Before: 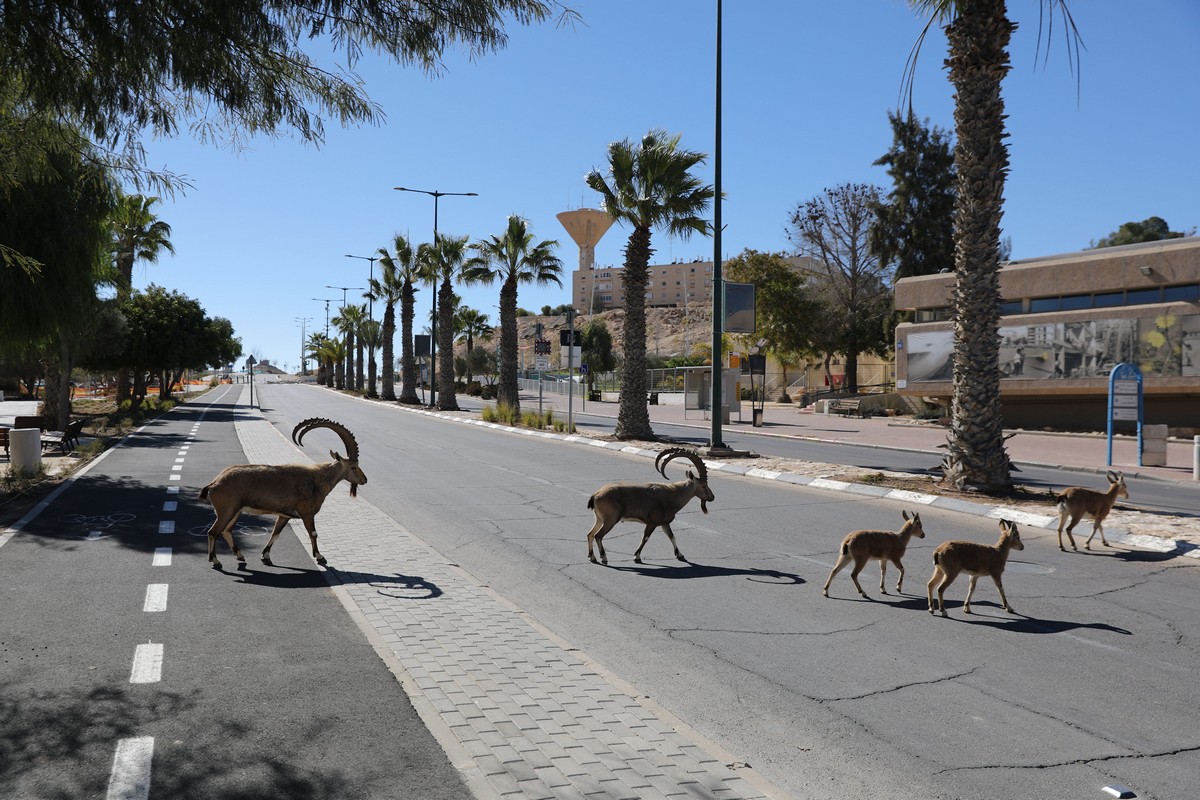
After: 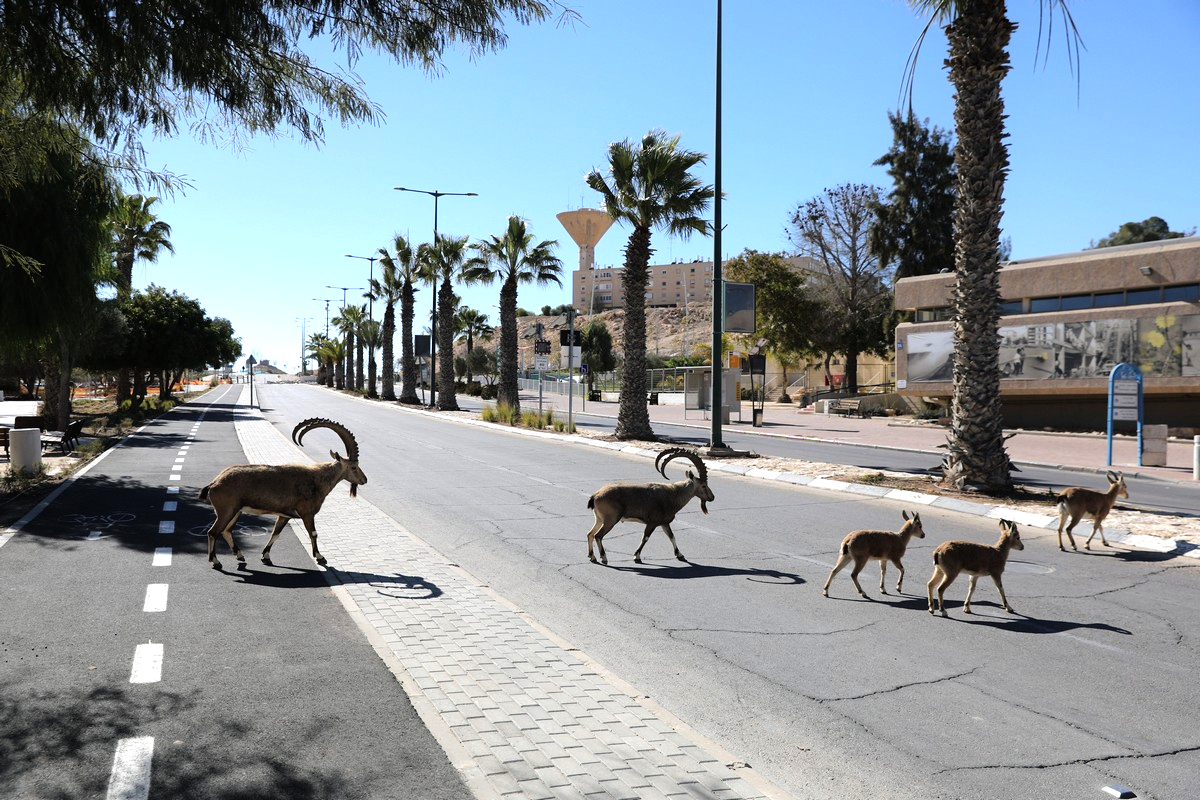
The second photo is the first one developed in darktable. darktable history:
tone equalizer: -8 EV -0.732 EV, -7 EV -0.721 EV, -6 EV -0.571 EV, -5 EV -0.425 EV, -3 EV 0.393 EV, -2 EV 0.6 EV, -1 EV 0.682 EV, +0 EV 0.777 EV
